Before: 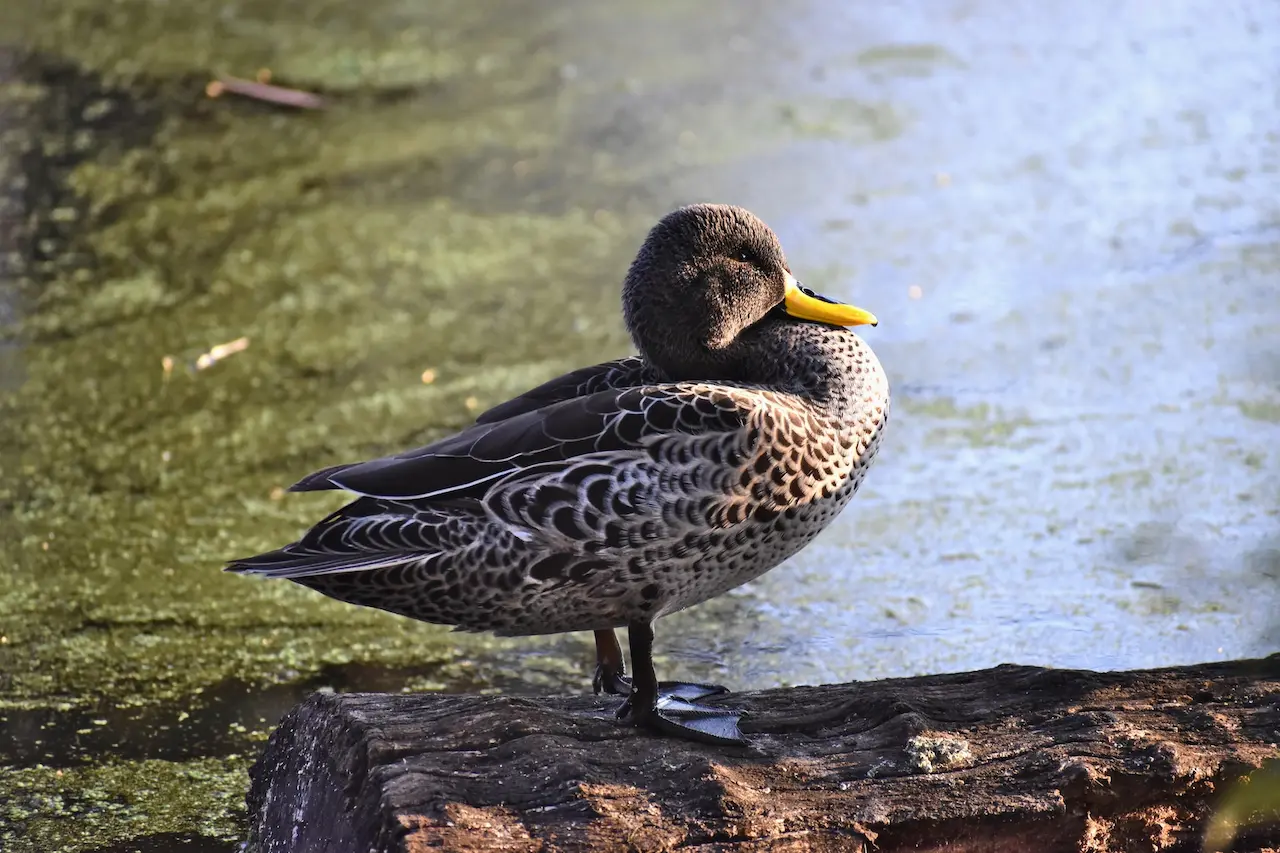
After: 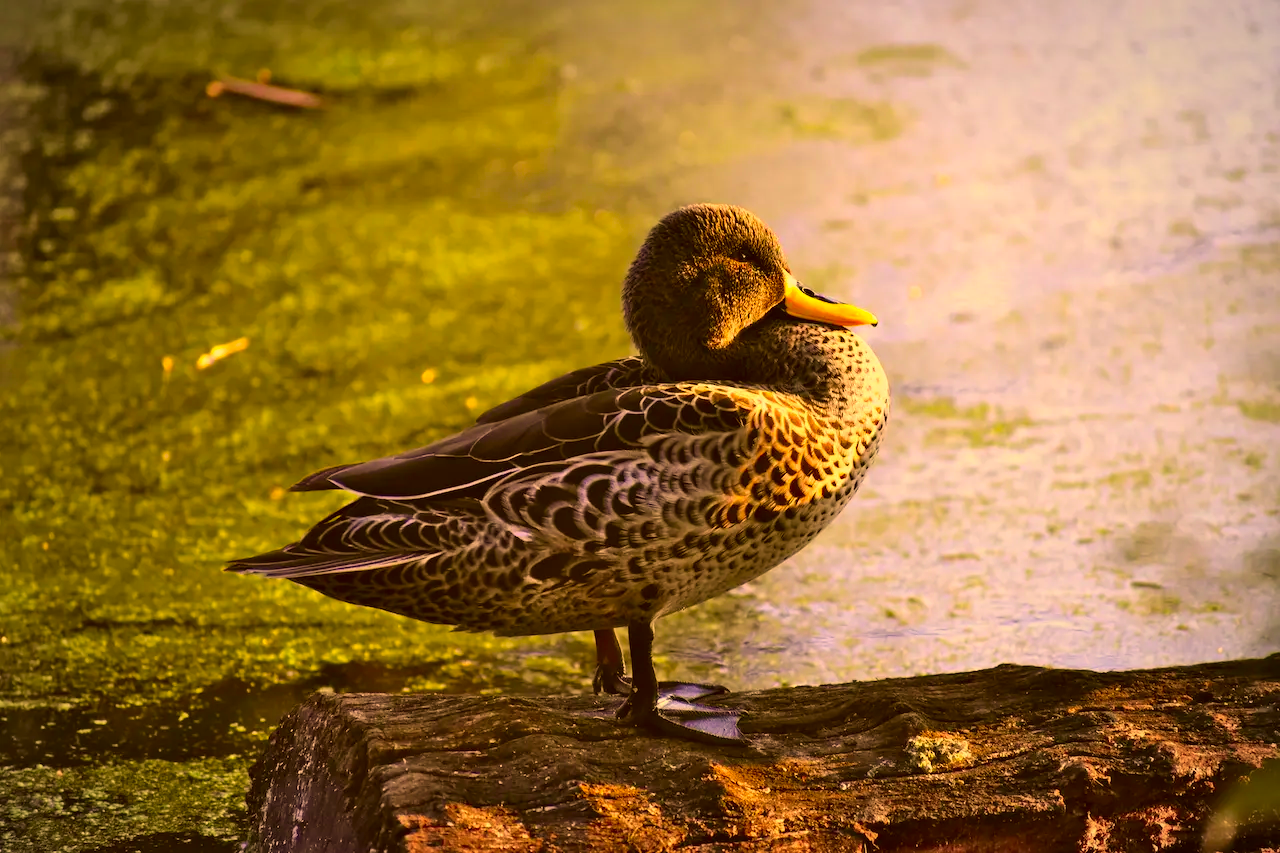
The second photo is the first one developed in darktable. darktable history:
exposure: exposure 0.014 EV, compensate highlight preservation false
vignetting: fall-off radius 99.1%, width/height ratio 1.343
color balance rgb: perceptual saturation grading › global saturation -2.971%, perceptual saturation grading › shadows -2.713%
color correction: highlights a* 10.68, highlights b* 30.74, shadows a* 2.68, shadows b* 17.26, saturation 1.73
